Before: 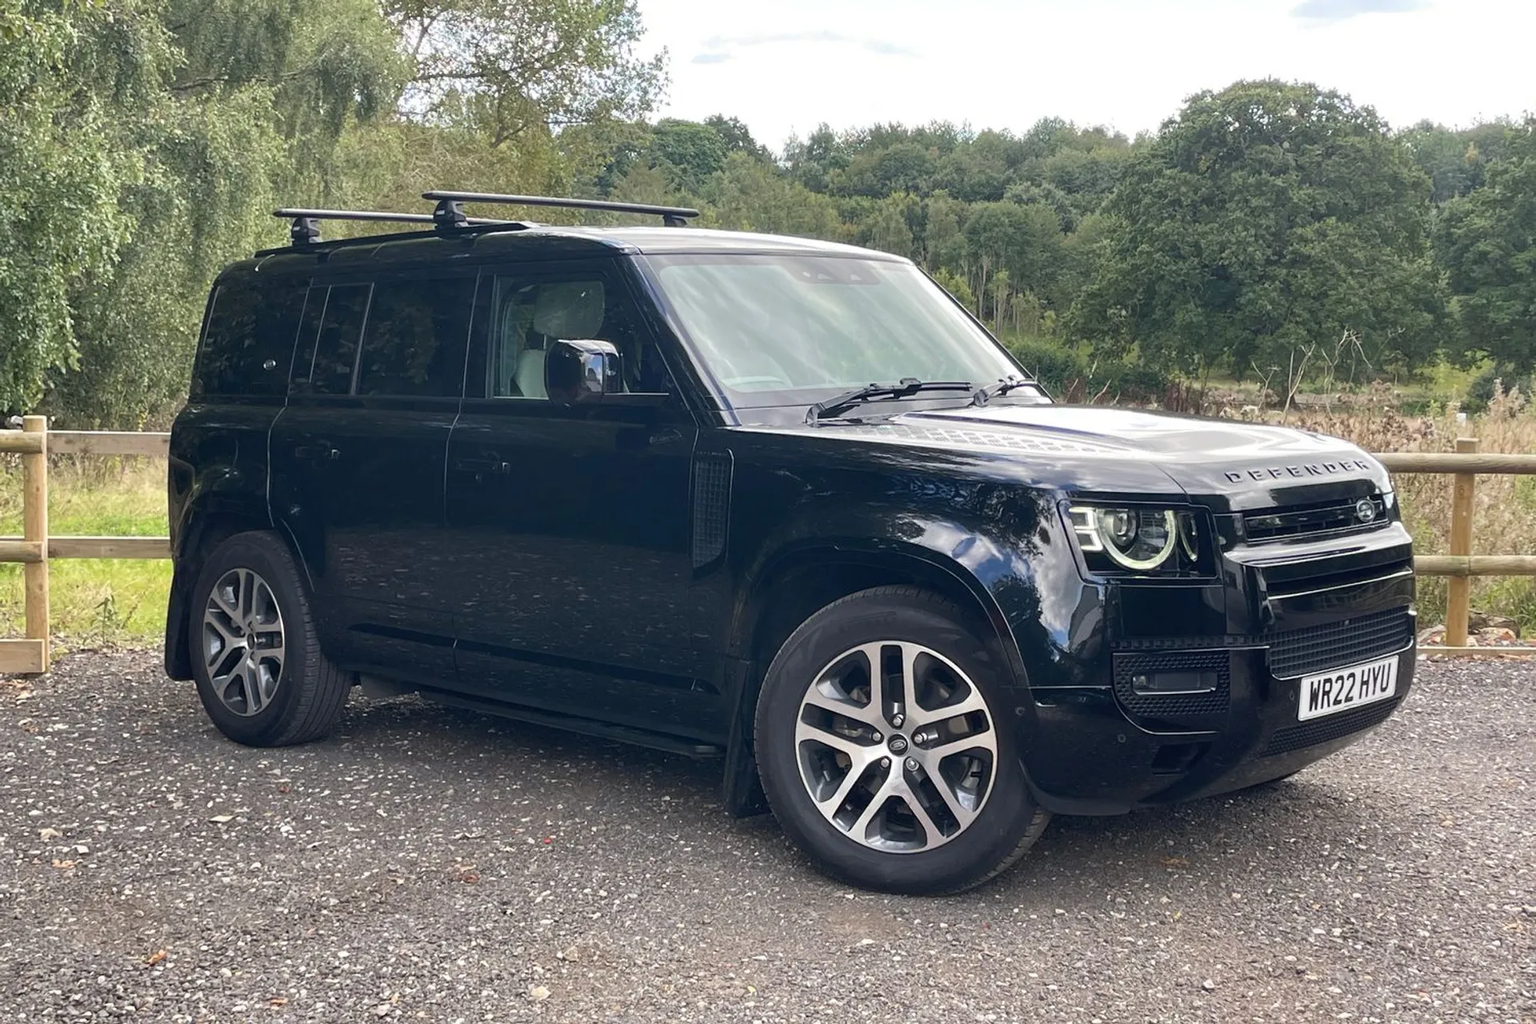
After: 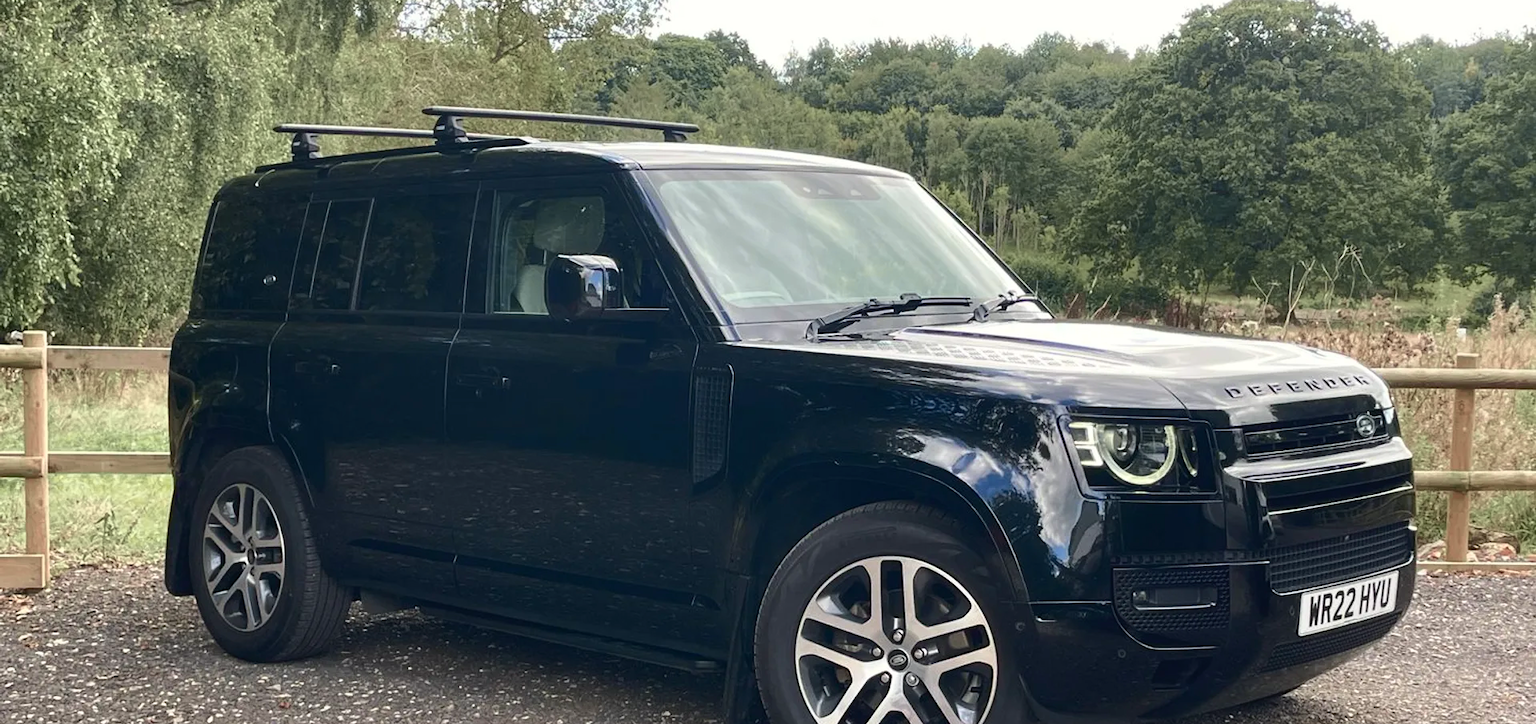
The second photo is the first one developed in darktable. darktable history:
crop and rotate: top 8.293%, bottom 20.996%
tone curve: curves: ch0 [(0, 0.021) (0.059, 0.053) (0.212, 0.18) (0.337, 0.304) (0.495, 0.505) (0.725, 0.731) (0.89, 0.919) (1, 1)]; ch1 [(0, 0) (0.094, 0.081) (0.285, 0.299) (0.403, 0.436) (0.479, 0.475) (0.54, 0.55) (0.615, 0.637) (0.683, 0.688) (1, 1)]; ch2 [(0, 0) (0.257, 0.217) (0.434, 0.434) (0.498, 0.507) (0.527, 0.542) (0.597, 0.587) (0.658, 0.595) (1, 1)], color space Lab, independent channels, preserve colors none
